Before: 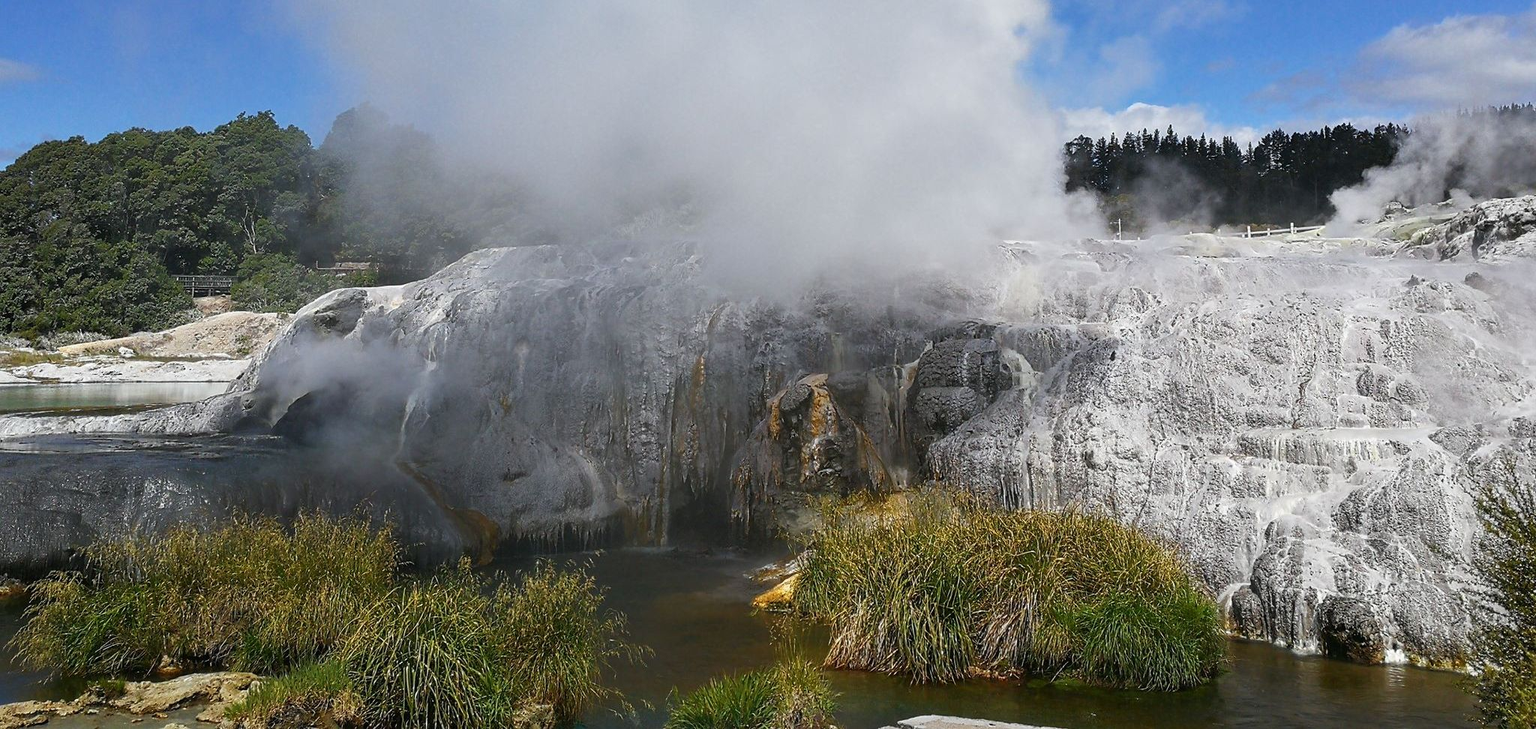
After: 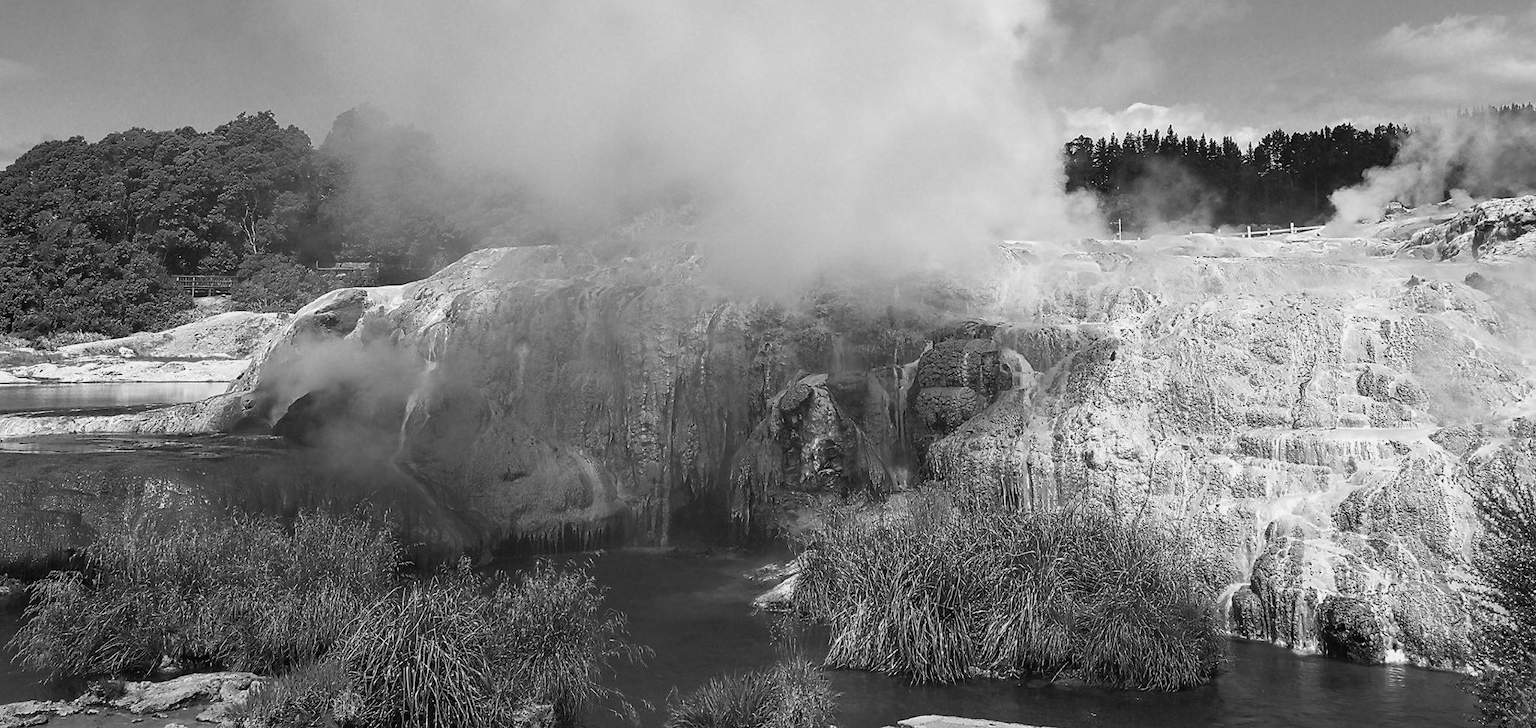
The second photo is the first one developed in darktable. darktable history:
crop: bottom 0.071%
monochrome: a 14.95, b -89.96
velvia: on, module defaults
exposure: exposure 0.3 EV, compensate highlight preservation false
